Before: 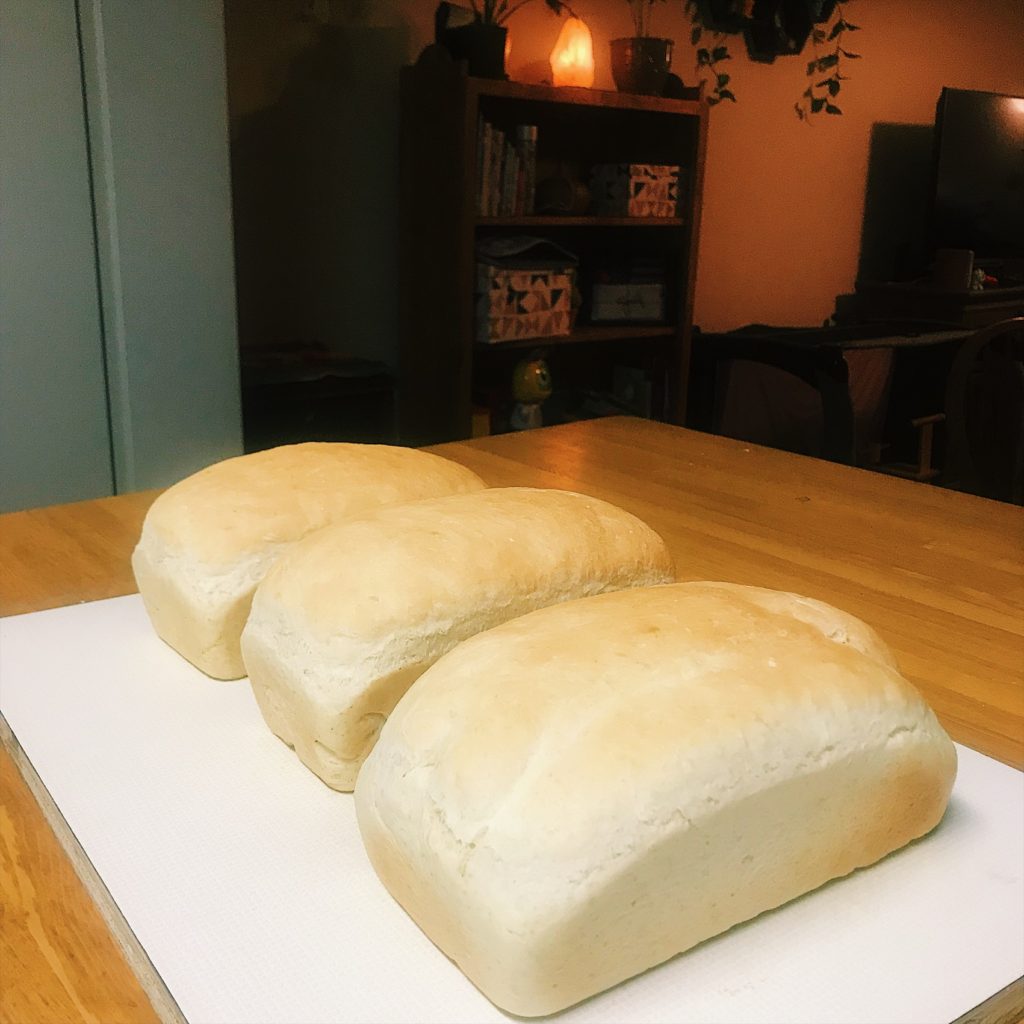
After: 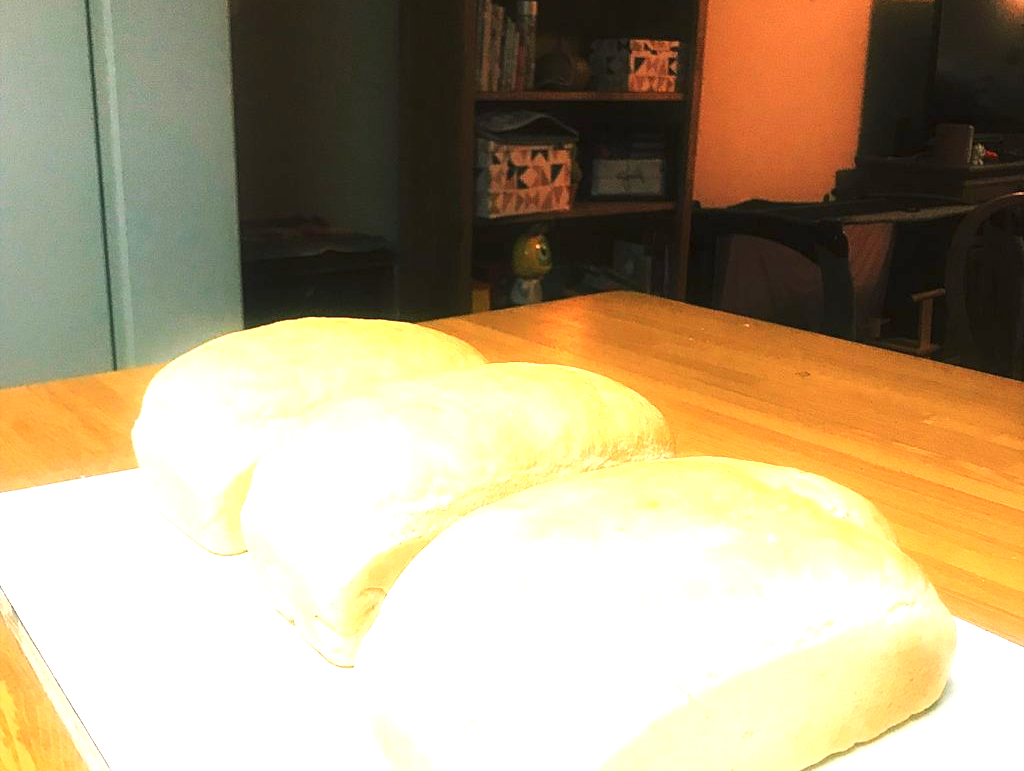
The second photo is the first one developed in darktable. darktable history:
tone equalizer: on, module defaults
exposure: black level correction 0, exposure 1.478 EV, compensate highlight preservation false
crop and rotate: top 12.3%, bottom 12.322%
